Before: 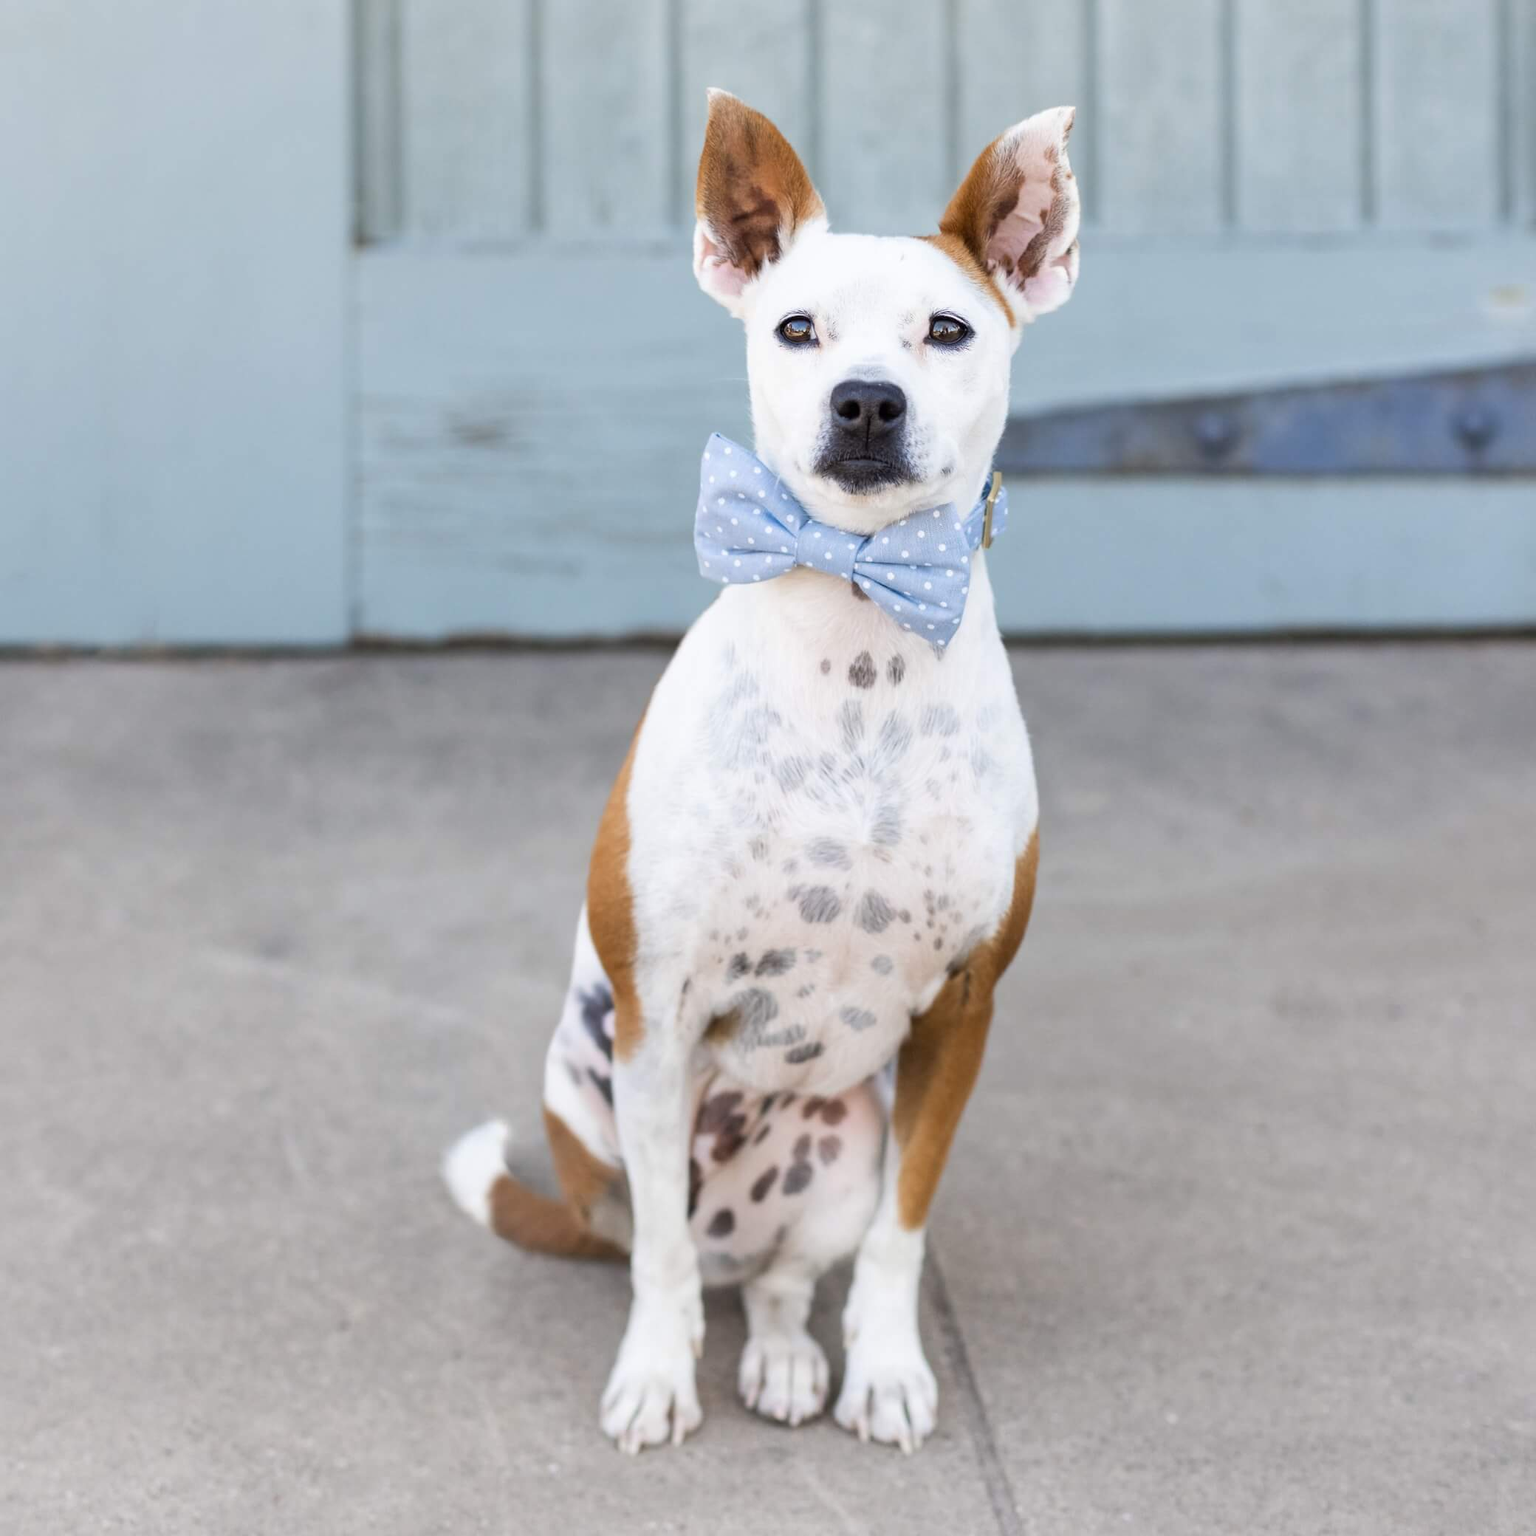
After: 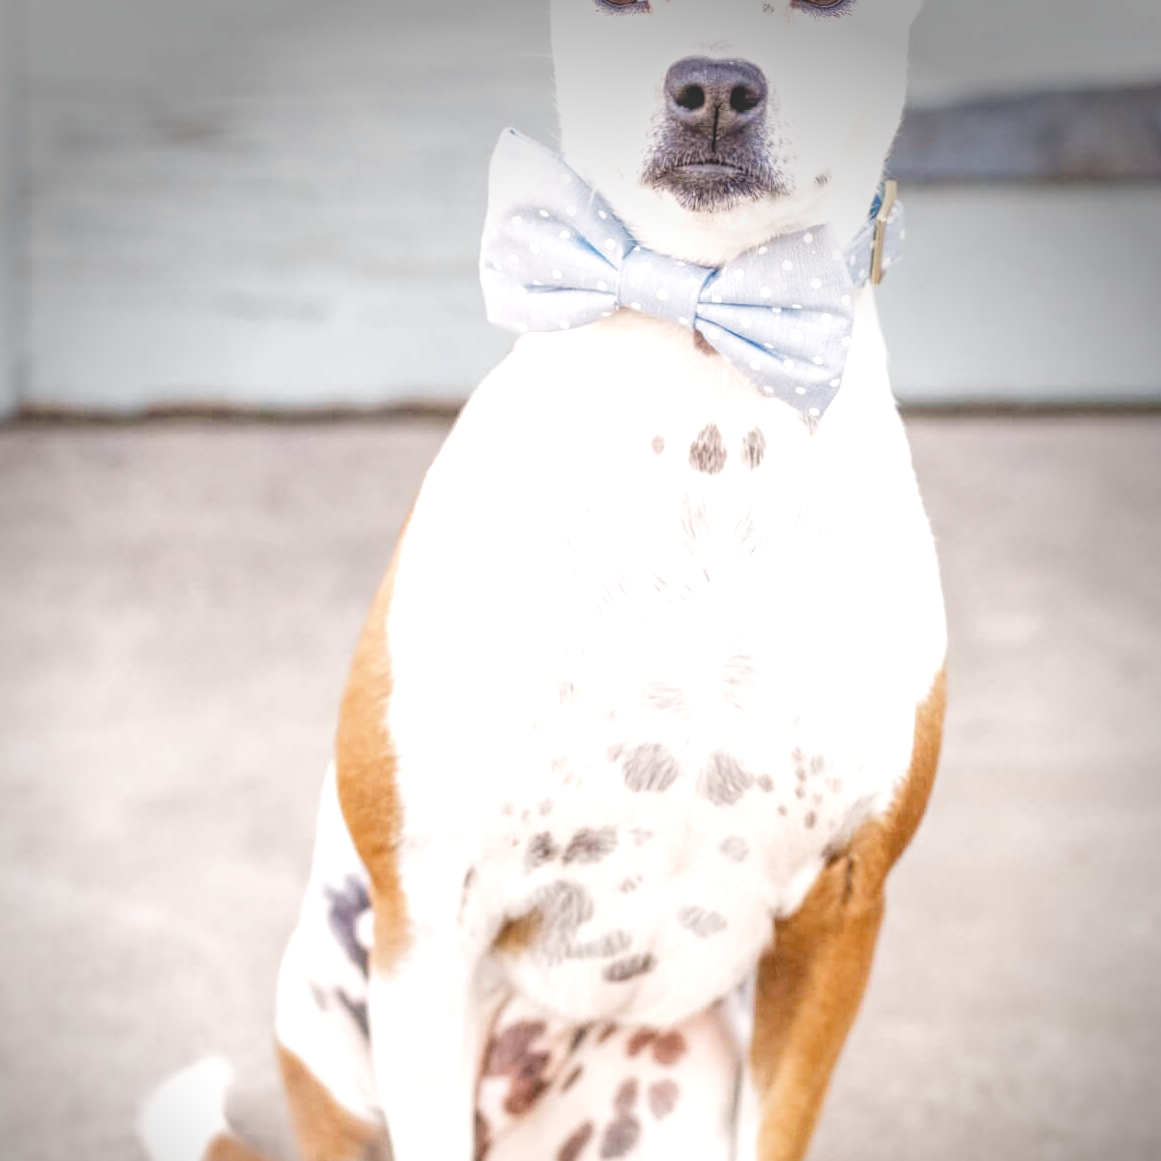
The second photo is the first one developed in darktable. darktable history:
crop and rotate: left 22.13%, top 22.054%, right 22.026%, bottom 22.102%
white balance: red 1.127, blue 0.943
local contrast: highlights 66%, shadows 33%, detail 166%, midtone range 0.2
filmic rgb: middle gray luminance 29%, black relative exposure -10.3 EV, white relative exposure 5.5 EV, threshold 6 EV, target black luminance 0%, hardness 3.95, latitude 2.04%, contrast 1.132, highlights saturation mix 5%, shadows ↔ highlights balance 15.11%, add noise in highlights 0, preserve chrominance no, color science v3 (2019), use custom middle-gray values true, iterations of high-quality reconstruction 0, contrast in highlights soft, enable highlight reconstruction true
contrast brightness saturation: saturation -0.04
exposure: exposure 2.003 EV, compensate highlight preservation false
vignetting: brightness -0.629, saturation -0.007, center (-0.028, 0.239)
